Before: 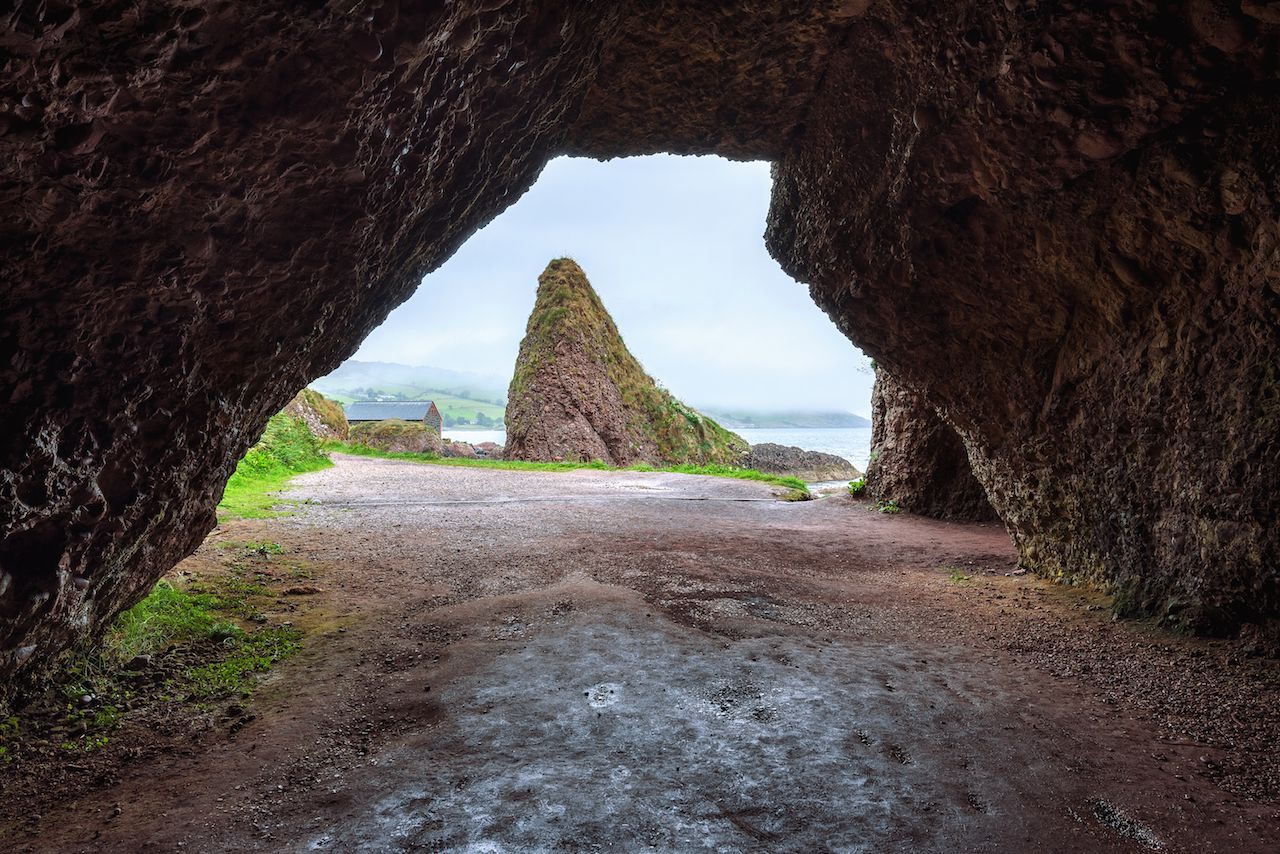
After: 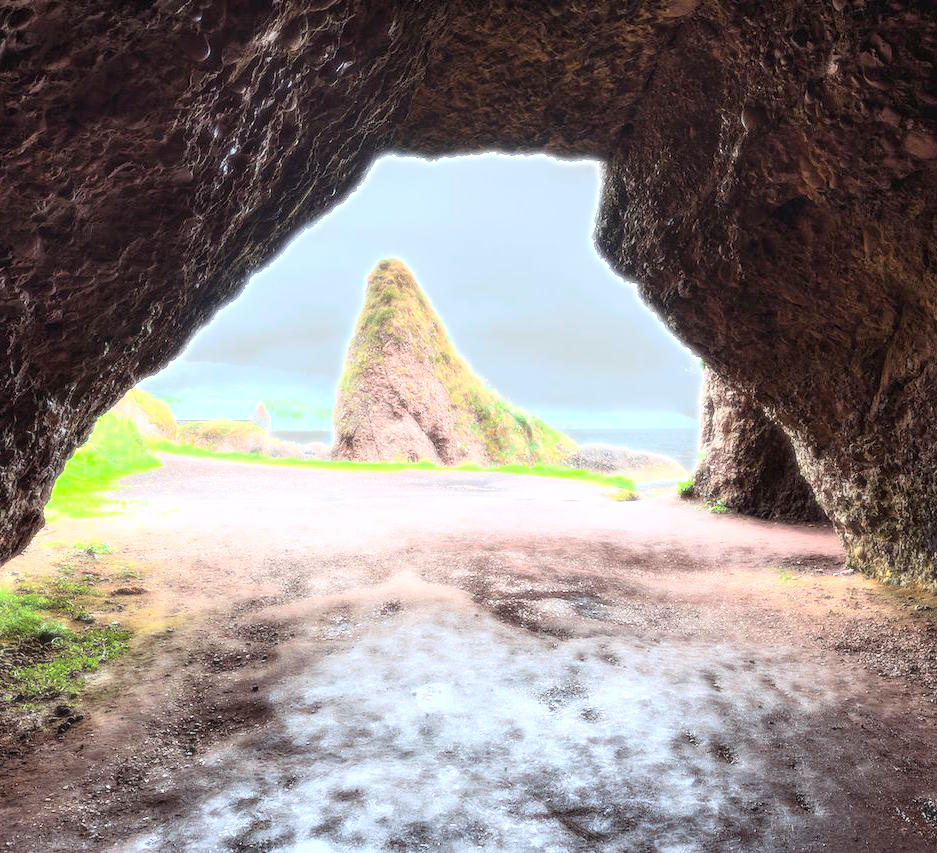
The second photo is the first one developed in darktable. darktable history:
exposure: exposure 1.16 EV, compensate exposure bias true, compensate highlight preservation false
crop: left 13.443%, right 13.31%
bloom: size 0%, threshold 54.82%, strength 8.31%
